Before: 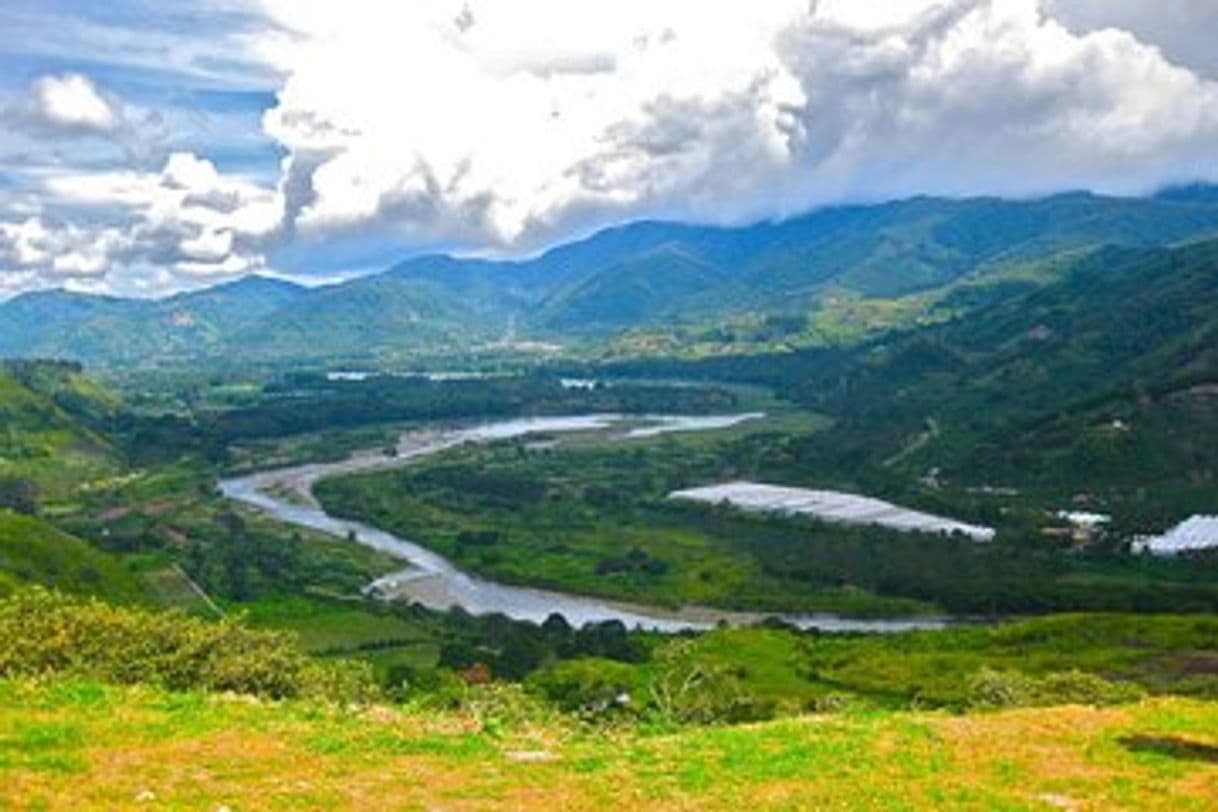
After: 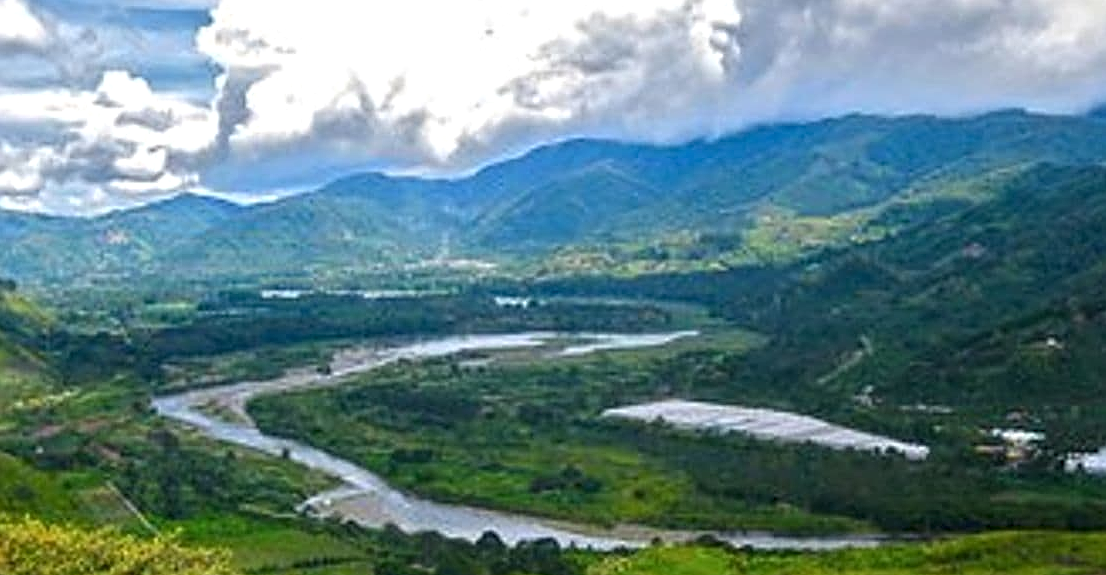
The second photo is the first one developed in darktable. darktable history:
sharpen: on, module defaults
crop: left 5.46%, top 10.17%, right 3.729%, bottom 18.982%
local contrast: on, module defaults
